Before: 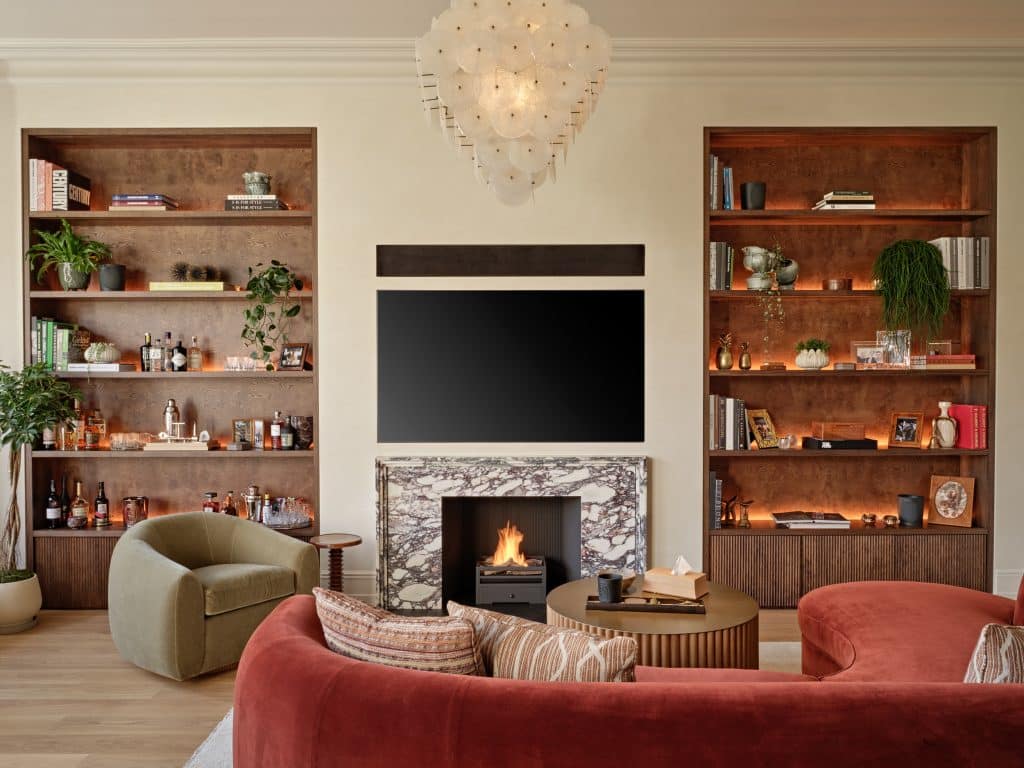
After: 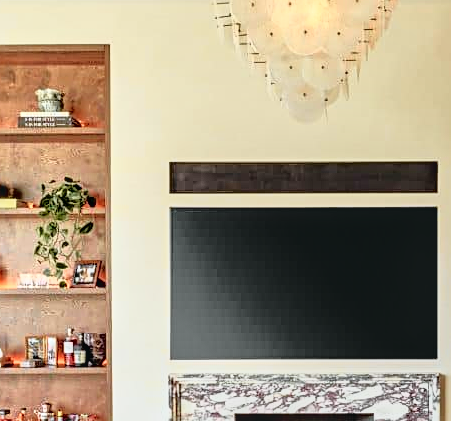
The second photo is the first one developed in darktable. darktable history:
crop: left 20.248%, top 10.86%, right 35.675%, bottom 34.321%
sharpen: on, module defaults
tone equalizer: -8 EV 0.001 EV, -7 EV -0.004 EV, -6 EV 0.009 EV, -5 EV 0.032 EV, -4 EV 0.276 EV, -3 EV 0.644 EV, -2 EV 0.584 EV, -1 EV 0.187 EV, +0 EV 0.024 EV
local contrast: on, module defaults
tone curve: curves: ch0 [(0, 0.015) (0.091, 0.055) (0.184, 0.159) (0.304, 0.382) (0.492, 0.579) (0.628, 0.755) (0.832, 0.932) (0.984, 0.963)]; ch1 [(0, 0) (0.34, 0.235) (0.46, 0.46) (0.515, 0.502) (0.553, 0.567) (0.764, 0.815) (1, 1)]; ch2 [(0, 0) (0.44, 0.458) (0.479, 0.492) (0.524, 0.507) (0.557, 0.567) (0.673, 0.699) (1, 1)], color space Lab, independent channels, preserve colors none
